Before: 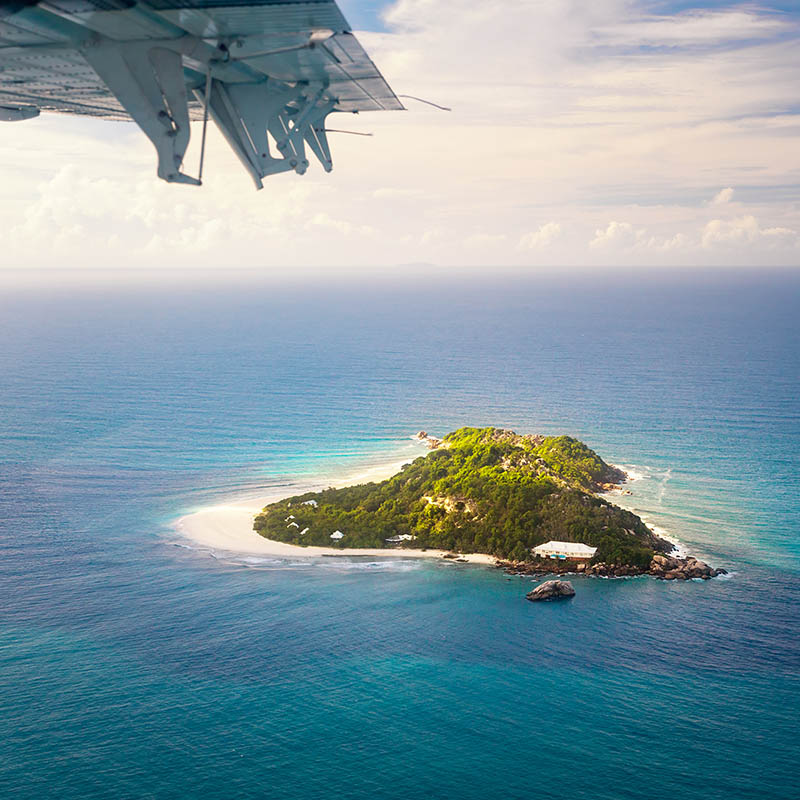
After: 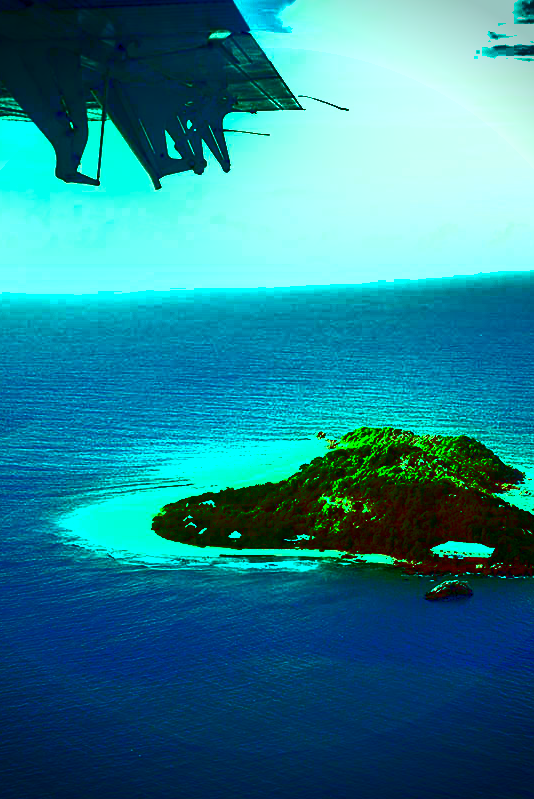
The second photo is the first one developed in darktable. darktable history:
crop and rotate: left 12.806%, right 20.43%
contrast brightness saturation: brightness -0.986, saturation 0.994
shadows and highlights: shadows 24.62, highlights -76.84, soften with gaussian
color correction: highlights a* 3.01, highlights b* -1.59, shadows a* -0.078, shadows b* 2.43, saturation 0.98
vignetting: fall-off start 88.2%, fall-off radius 23.83%, saturation -0.022, unbound false
color balance rgb: highlights gain › luminance 19.989%, highlights gain › chroma 13.051%, highlights gain › hue 174.07°, linear chroma grading › shadows 31.91%, linear chroma grading › global chroma -2.547%, linear chroma grading › mid-tones 4.449%, perceptual saturation grading › global saturation 24.757%, perceptual saturation grading › highlights -50.916%, perceptual saturation grading › mid-tones 19.321%, perceptual saturation grading › shadows 61.467%, global vibrance 20%
tone equalizer: -8 EV 0.001 EV, -7 EV -0.003 EV, -6 EV 0.004 EV, -5 EV -0.021 EV, -4 EV -0.098 EV, -3 EV -0.146 EV, -2 EV 0.223 EV, -1 EV 0.715 EV, +0 EV 0.495 EV, edges refinement/feathering 500, mask exposure compensation -1.57 EV, preserve details no
